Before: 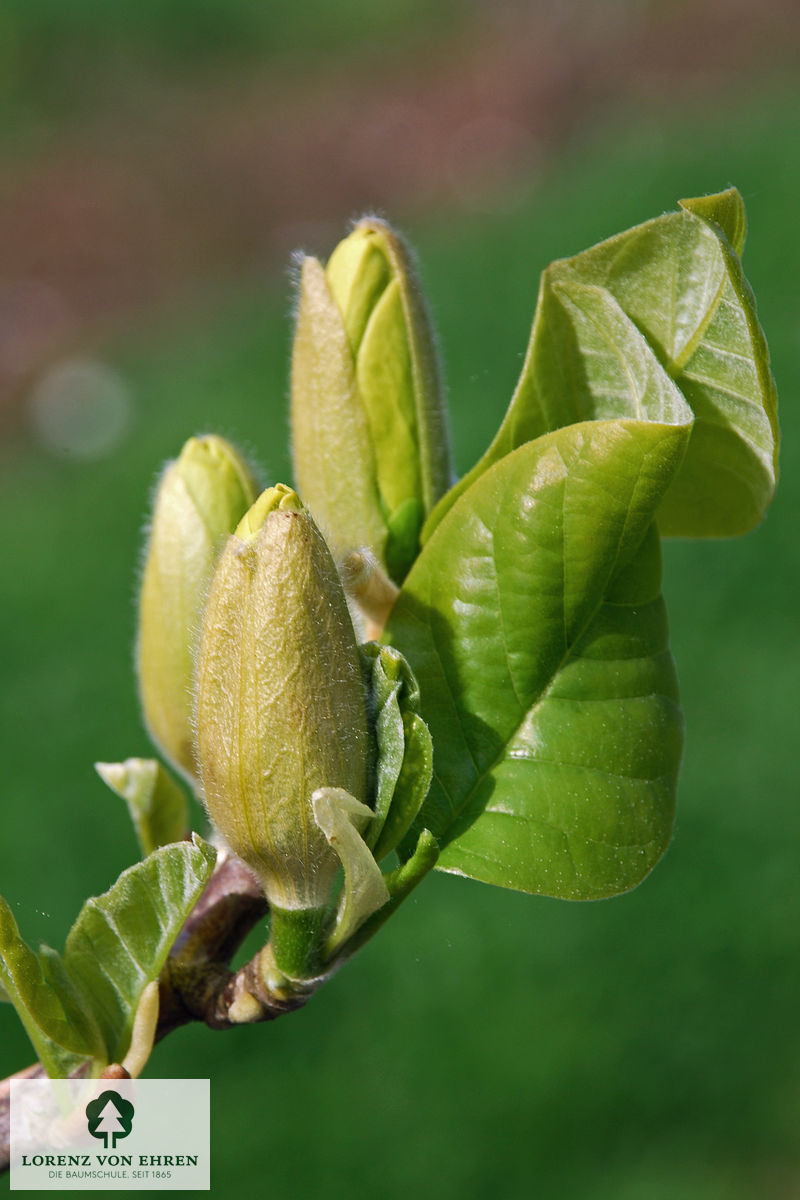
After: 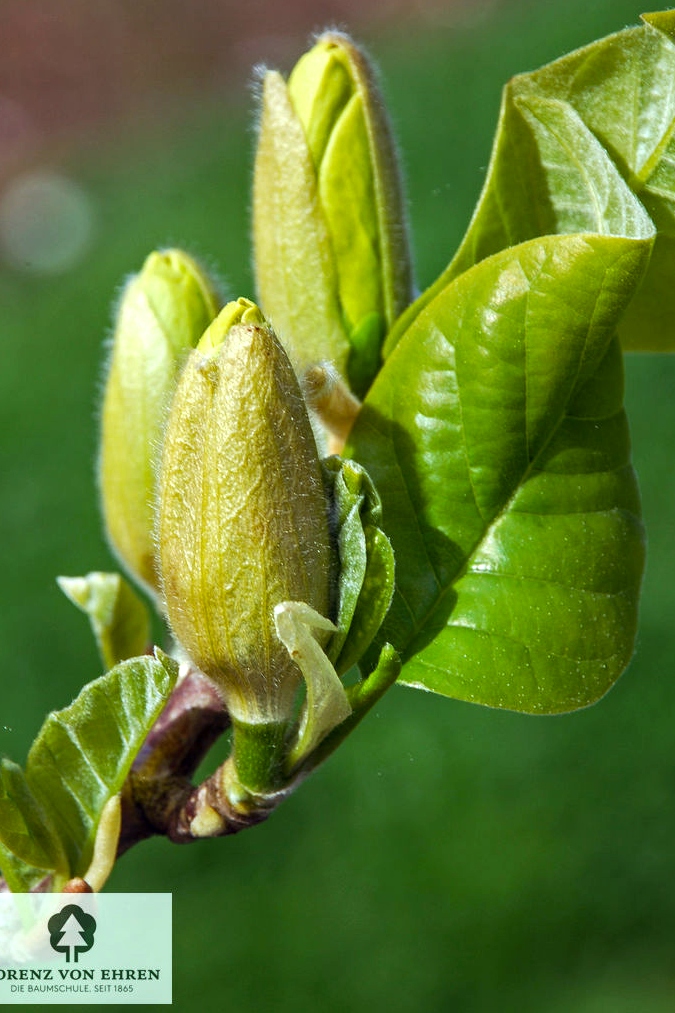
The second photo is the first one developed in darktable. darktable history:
color balance rgb: shadows lift › luminance 0.49%, shadows lift › chroma 6.83%, shadows lift › hue 300.29°, power › hue 208.98°, highlights gain › luminance 20.24%, highlights gain › chroma 2.73%, highlights gain › hue 173.85°, perceptual saturation grading › global saturation 18.05%
crop and rotate: left 4.842%, top 15.51%, right 10.668%
local contrast: on, module defaults
